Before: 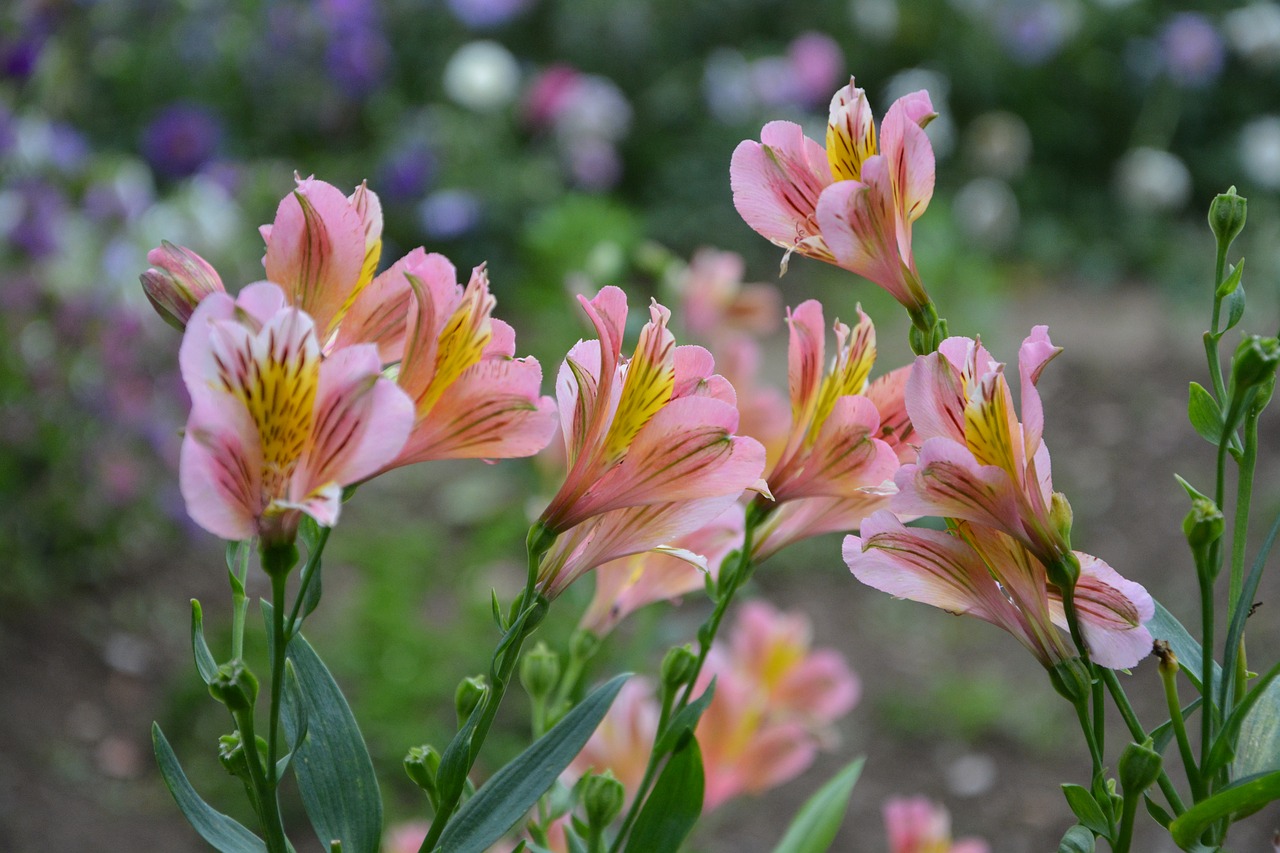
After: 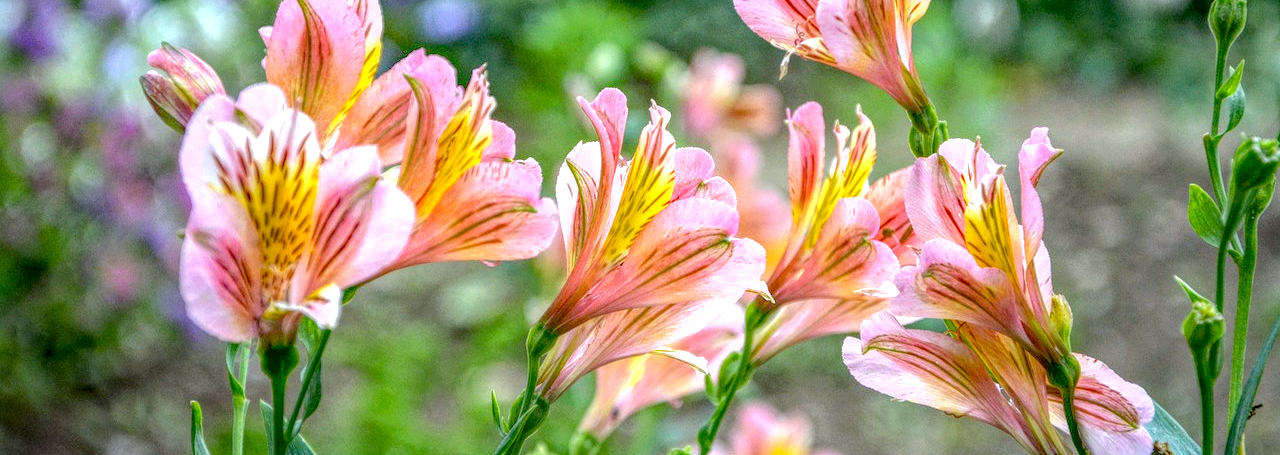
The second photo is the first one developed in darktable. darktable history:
crop and rotate: top 23.224%, bottom 23.402%
exposure: black level correction 0.011, exposure 1.088 EV, compensate highlight preservation false
local contrast: highlights 20%, shadows 30%, detail 199%, midtone range 0.2
haze removal: compatibility mode true, adaptive false
